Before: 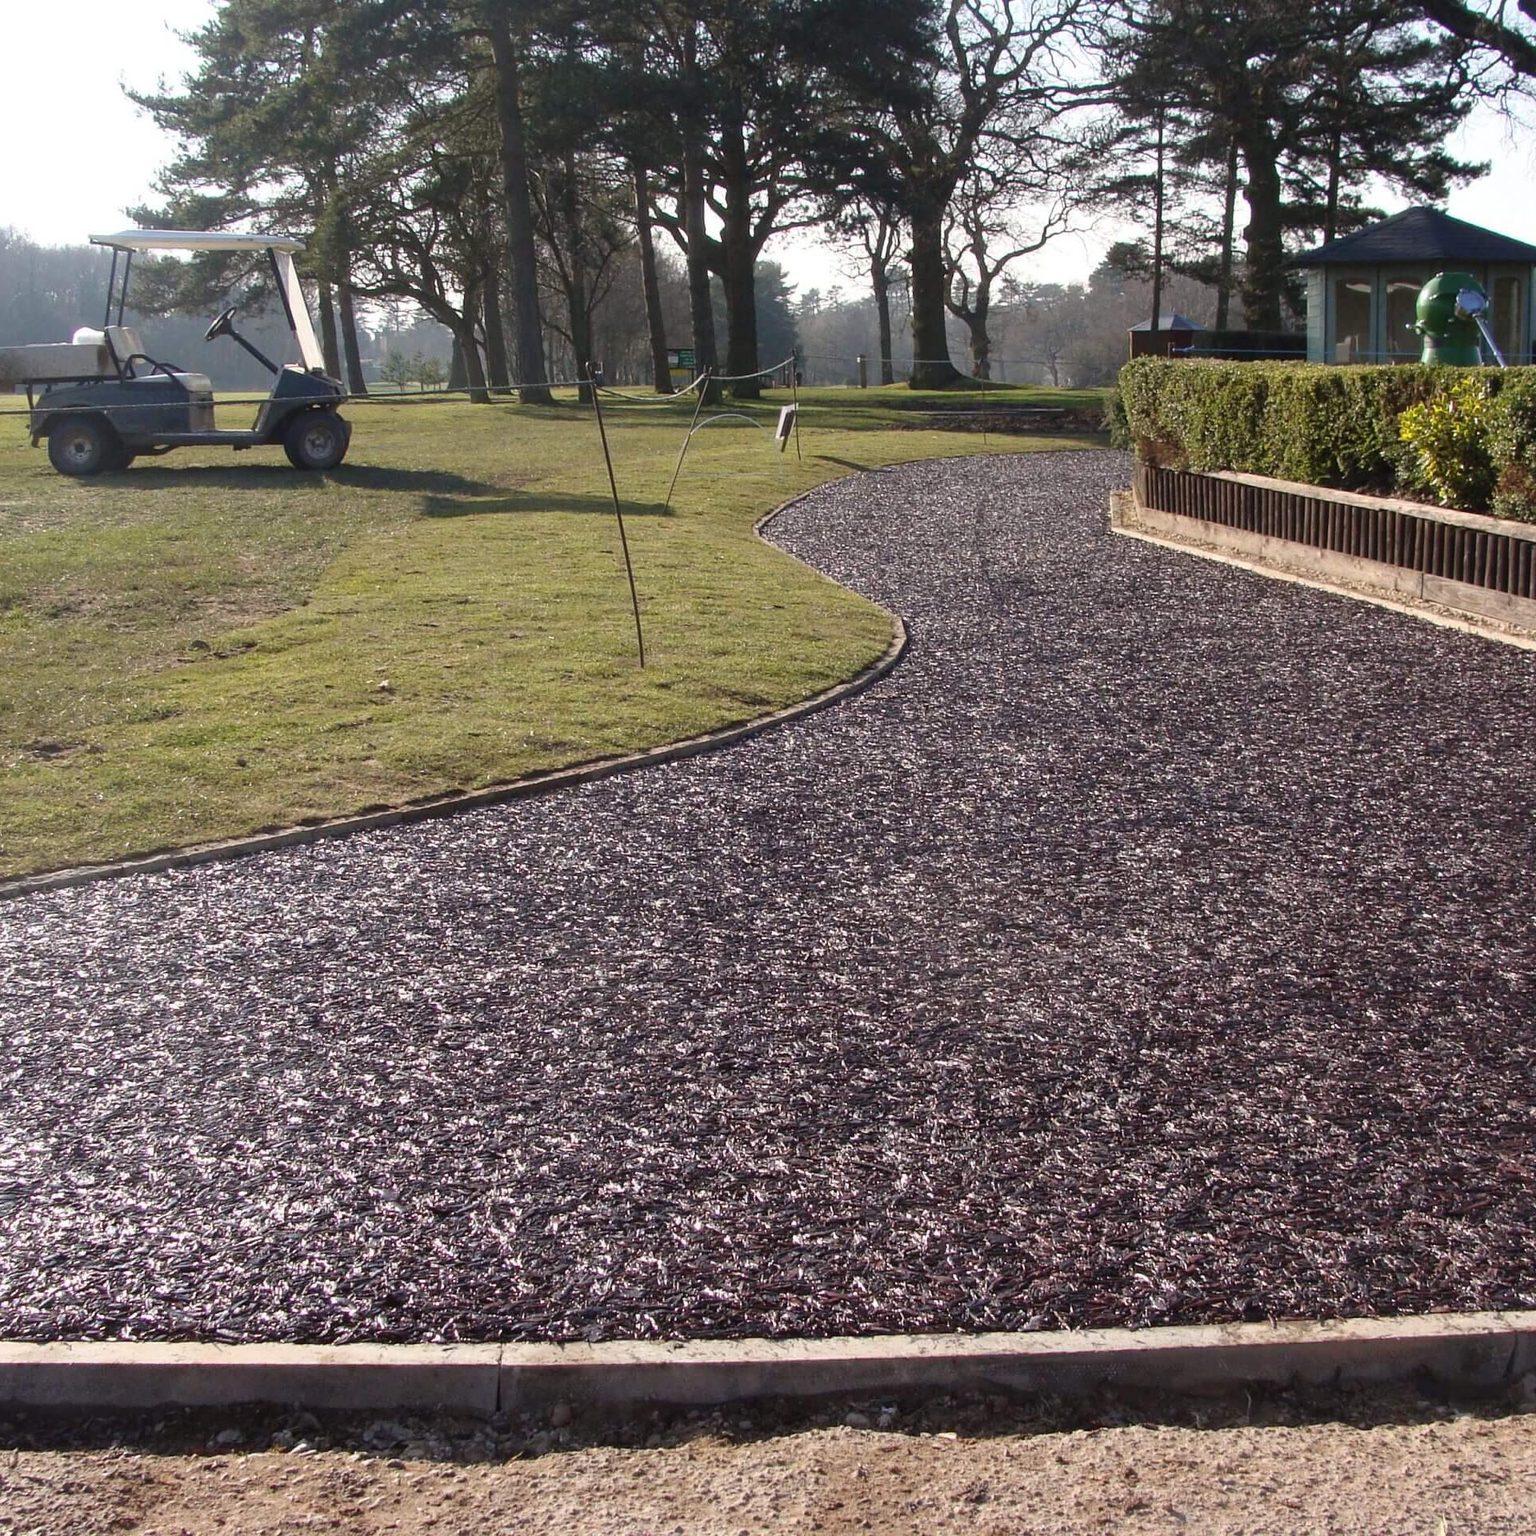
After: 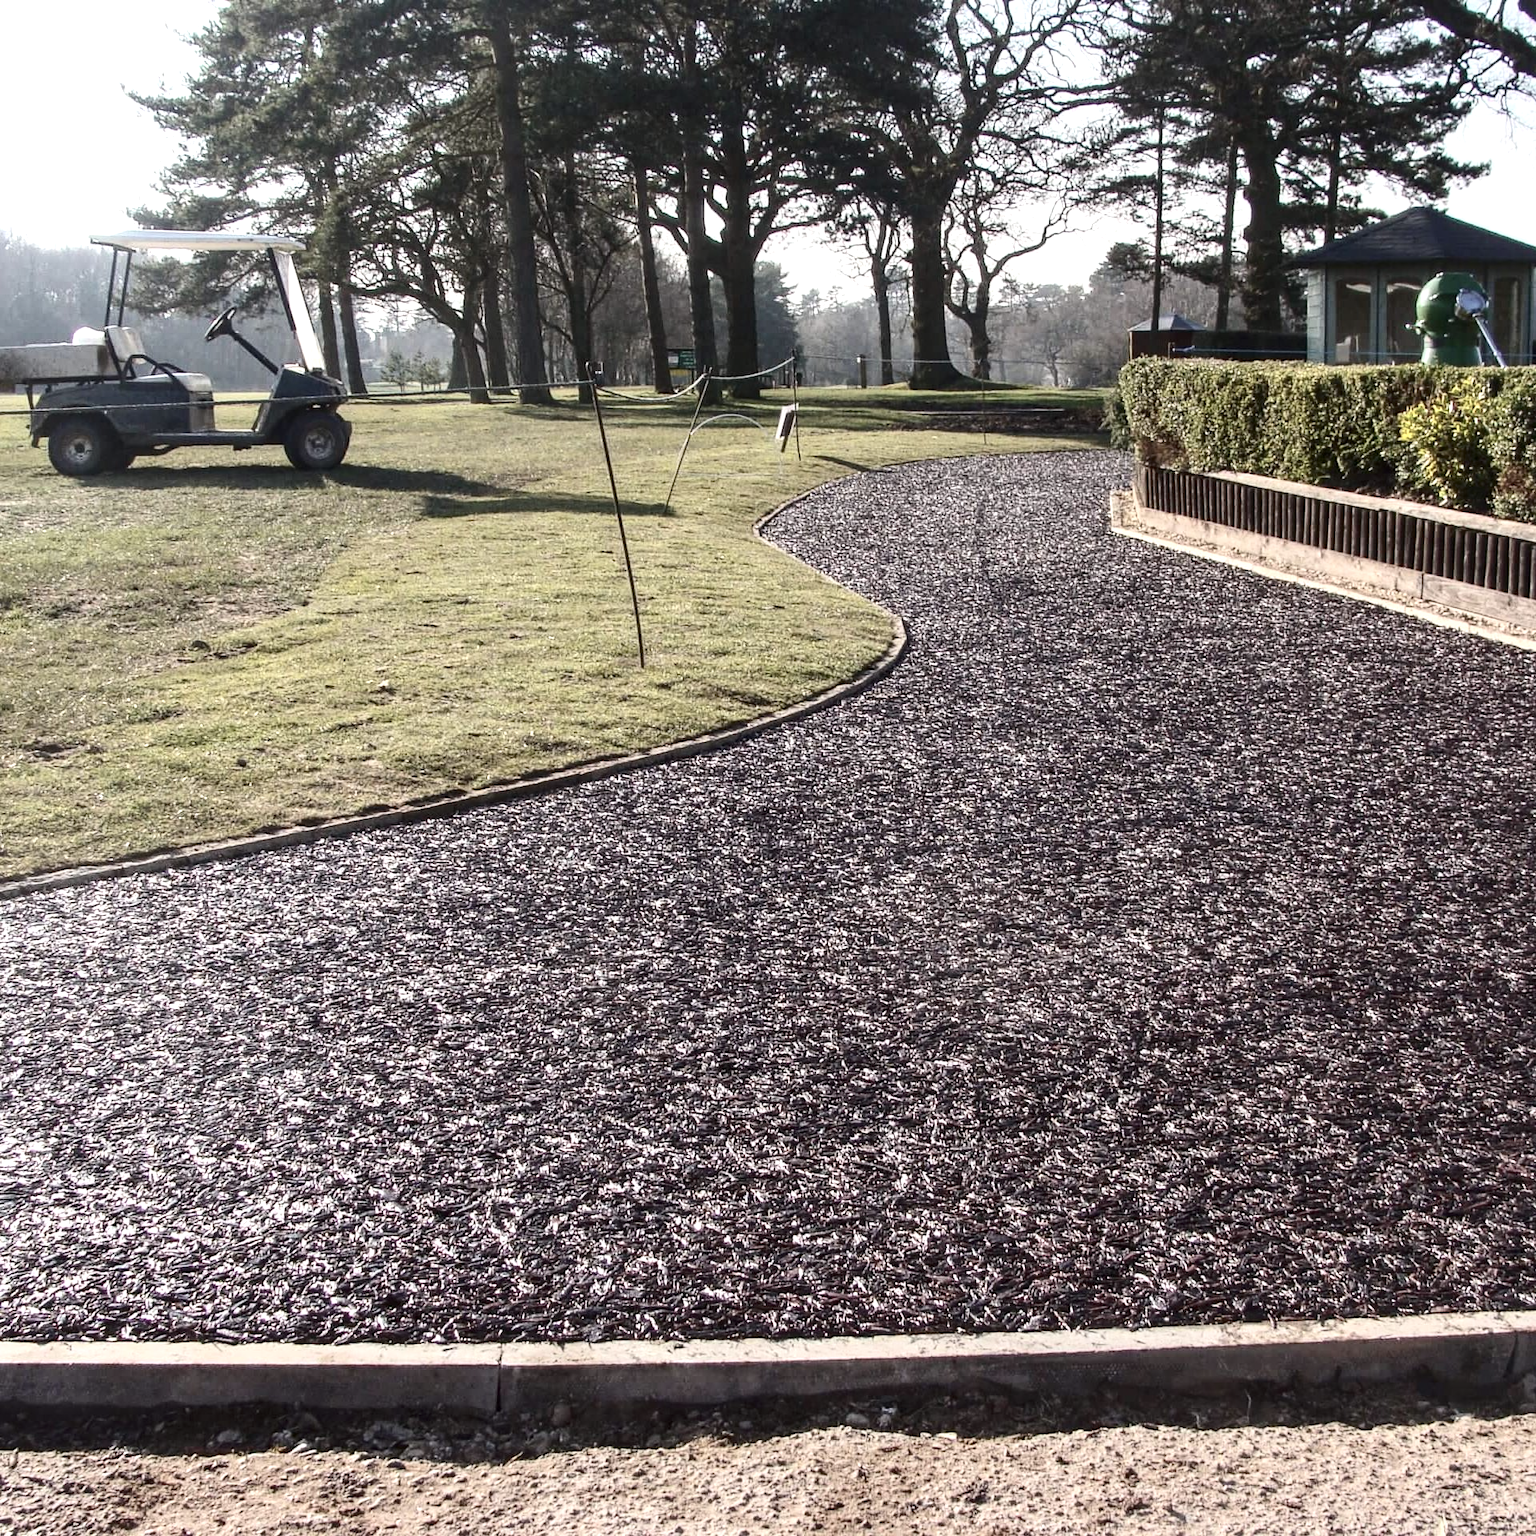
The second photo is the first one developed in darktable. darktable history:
exposure: black level correction 0.001, exposure 0.5 EV, compensate exposure bias true, compensate highlight preservation false
contrast brightness saturation: contrast 0.25, saturation -0.31
local contrast: on, module defaults
white balance: red 1, blue 1
